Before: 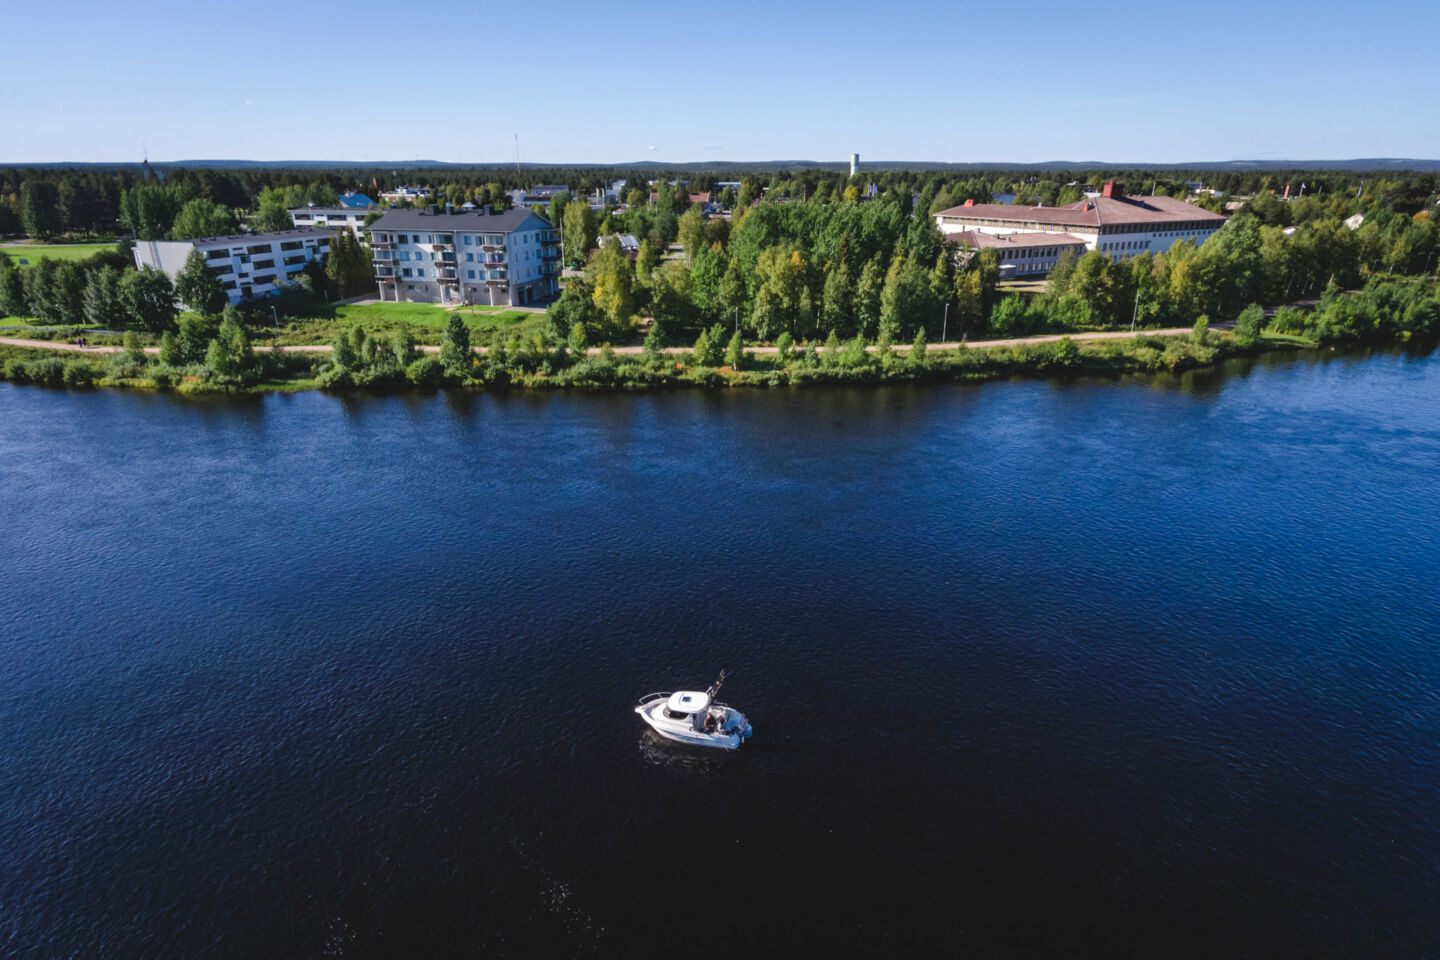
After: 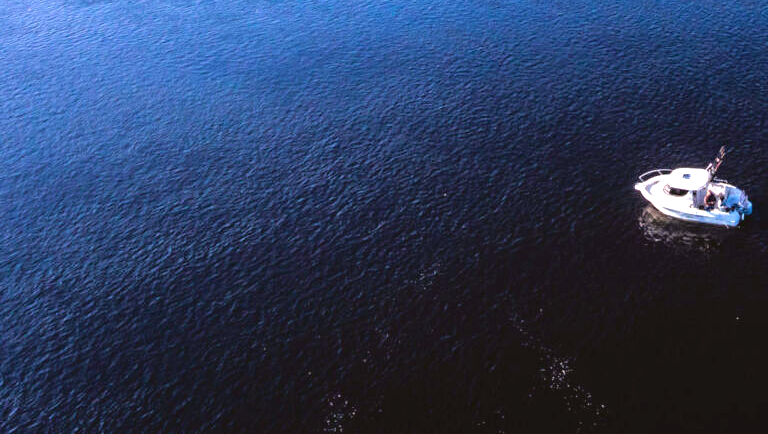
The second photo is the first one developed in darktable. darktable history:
crop and rotate: top 54.57%, right 46.627%, bottom 0.202%
exposure: black level correction 0, exposure 1.387 EV, compensate highlight preservation false
tone curve: curves: ch0 [(0, 0.013) (0.181, 0.074) (0.337, 0.304) (0.498, 0.485) (0.78, 0.742) (0.993, 0.954)]; ch1 [(0, 0) (0.294, 0.184) (0.359, 0.34) (0.362, 0.35) (0.43, 0.41) (0.469, 0.463) (0.495, 0.502) (0.54, 0.563) (0.612, 0.641) (1, 1)]; ch2 [(0, 0) (0.44, 0.437) (0.495, 0.502) (0.524, 0.534) (0.557, 0.56) (0.634, 0.654) (0.728, 0.722) (1, 1)], color space Lab, independent channels, preserve colors none
